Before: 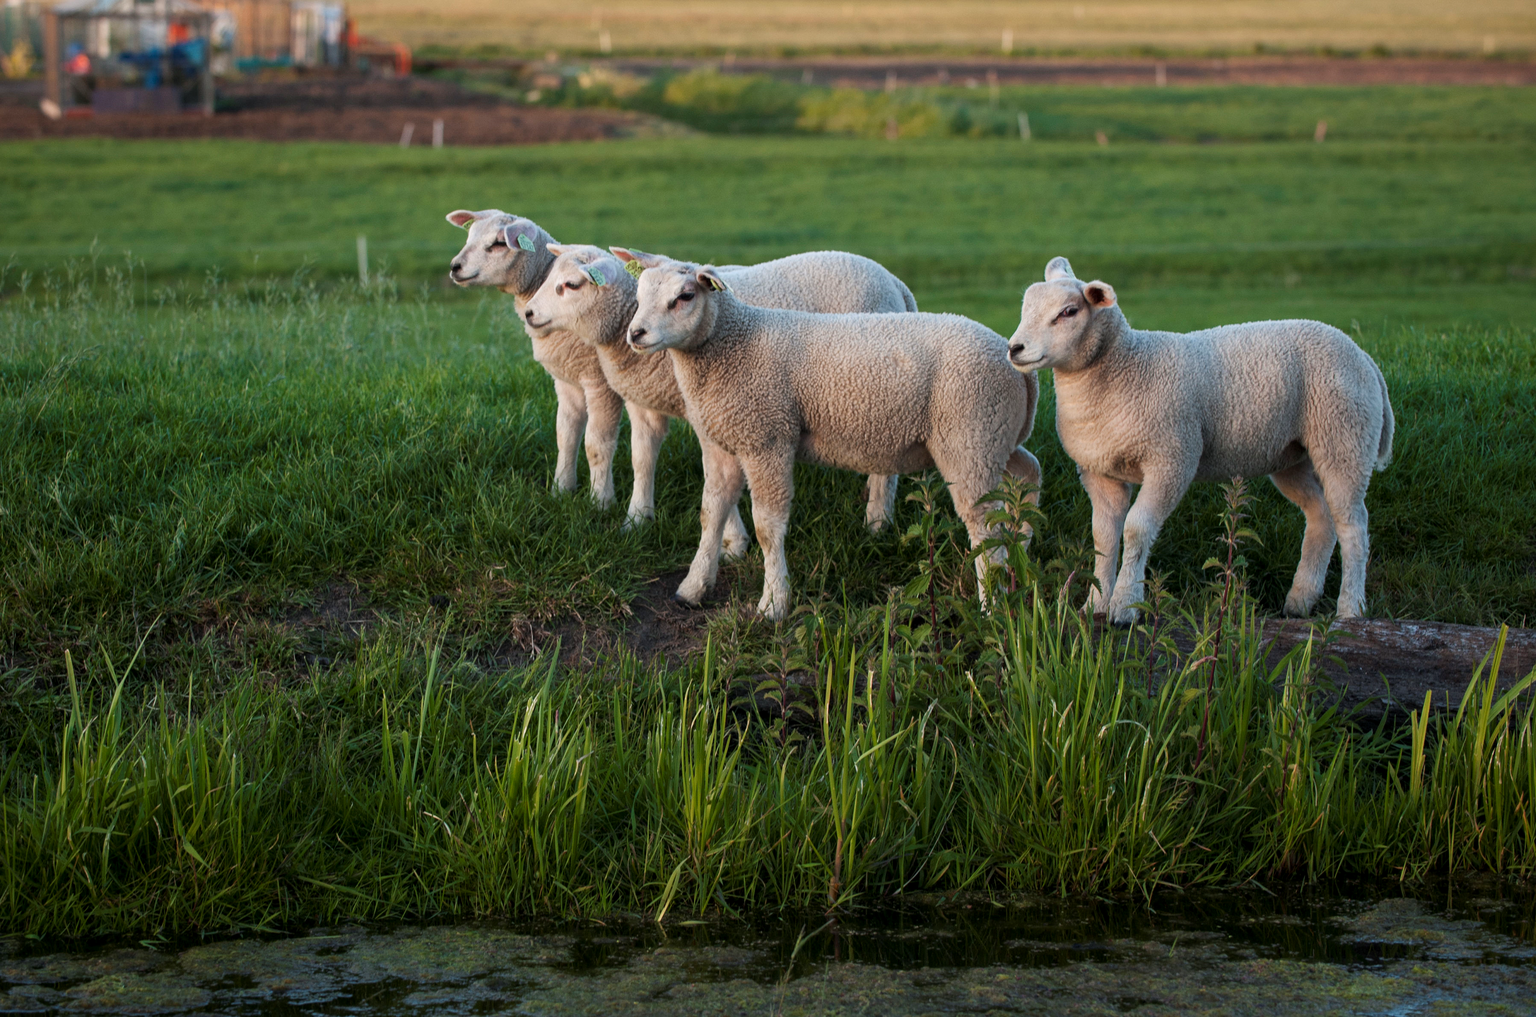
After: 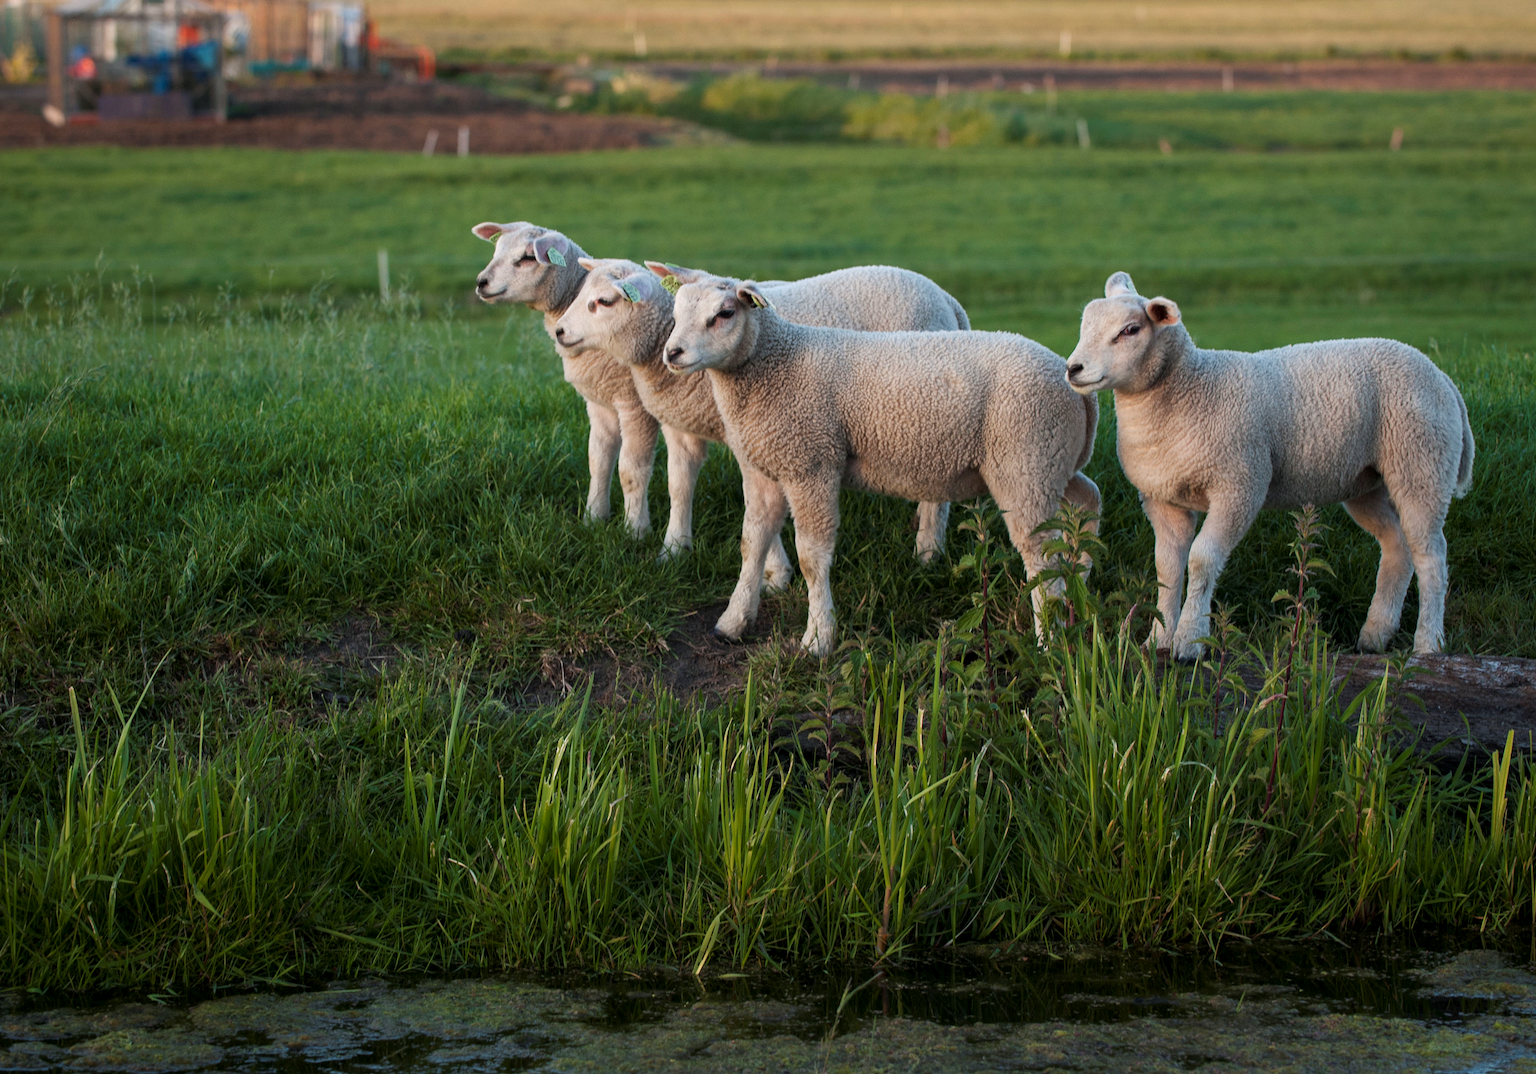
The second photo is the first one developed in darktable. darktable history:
crop and rotate: left 0%, right 5.406%
